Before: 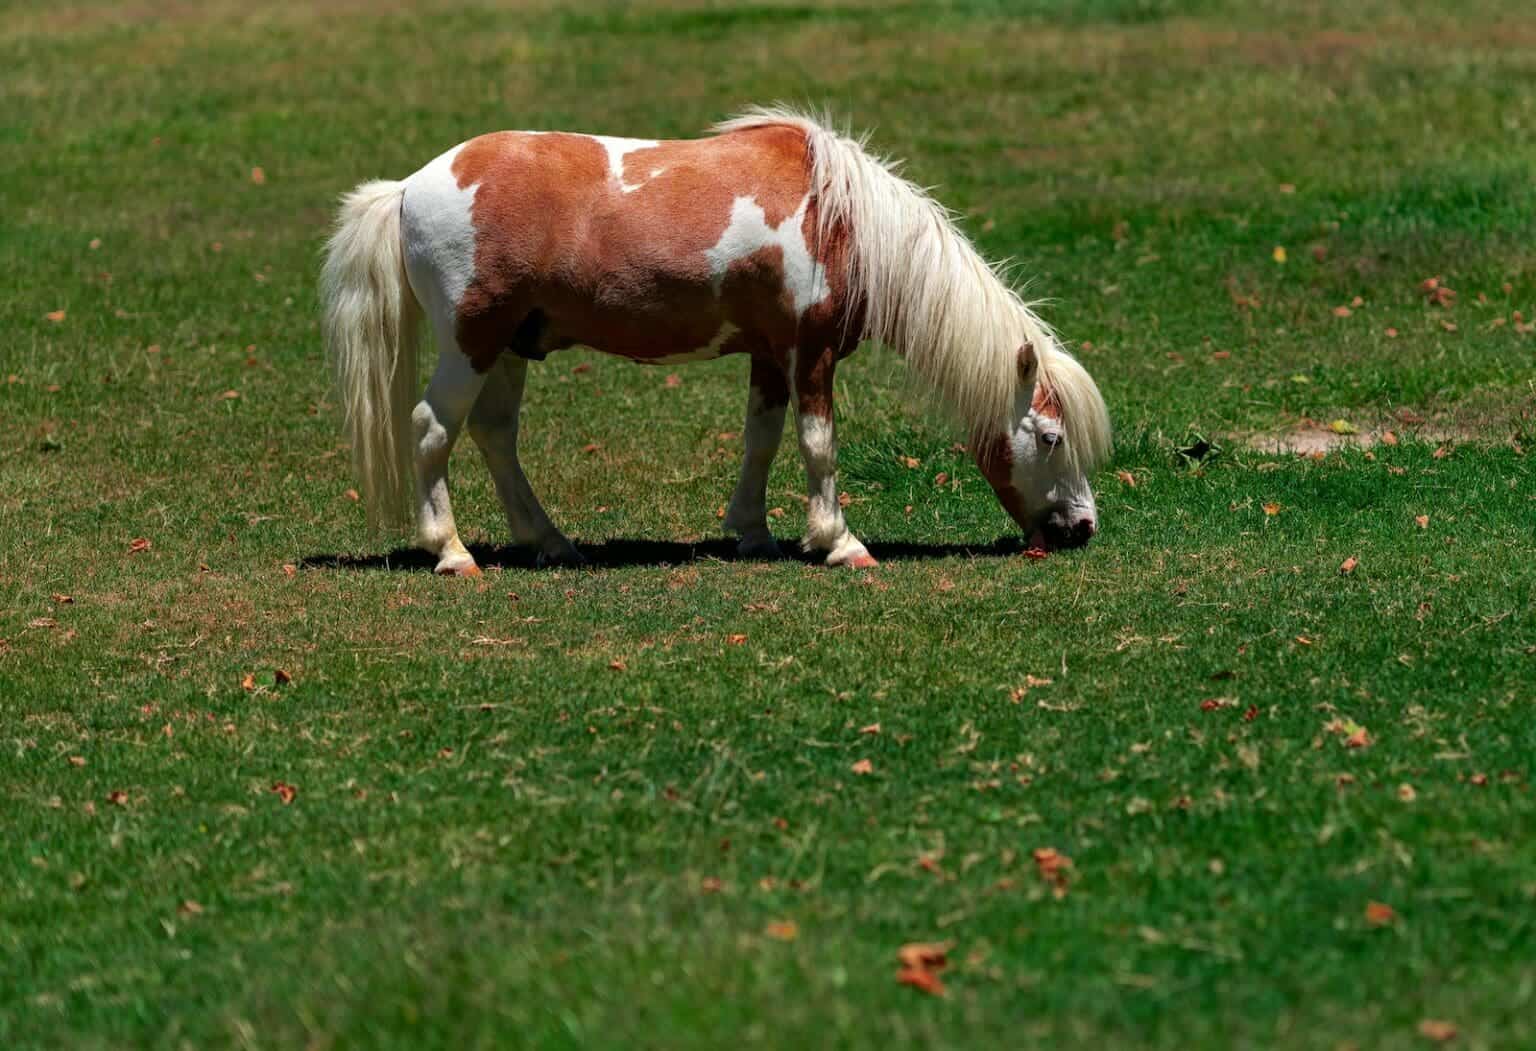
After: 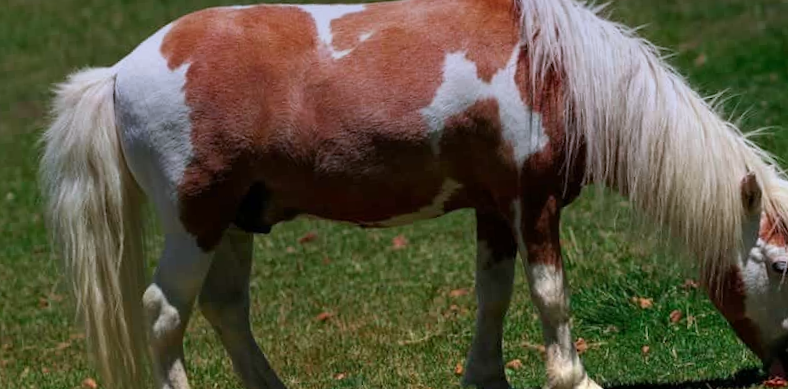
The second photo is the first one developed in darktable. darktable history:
crop: left 15.306%, top 9.065%, right 30.789%, bottom 48.638%
graduated density: hue 238.83°, saturation 50%
rotate and perspective: rotation -5°, crop left 0.05, crop right 0.952, crop top 0.11, crop bottom 0.89
